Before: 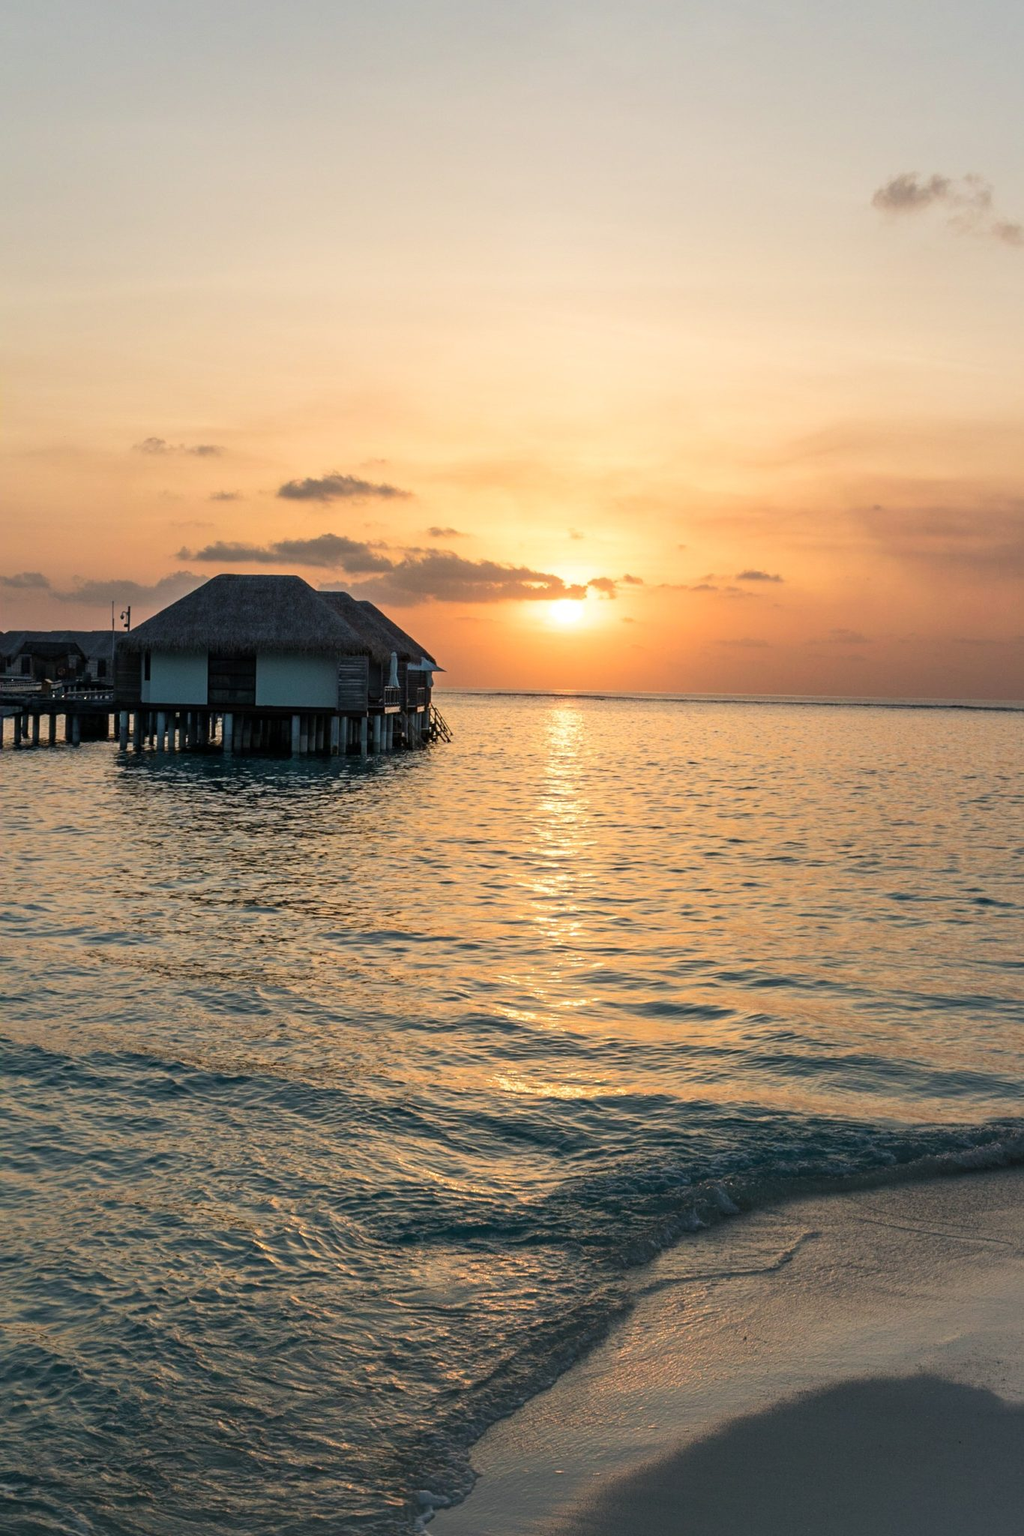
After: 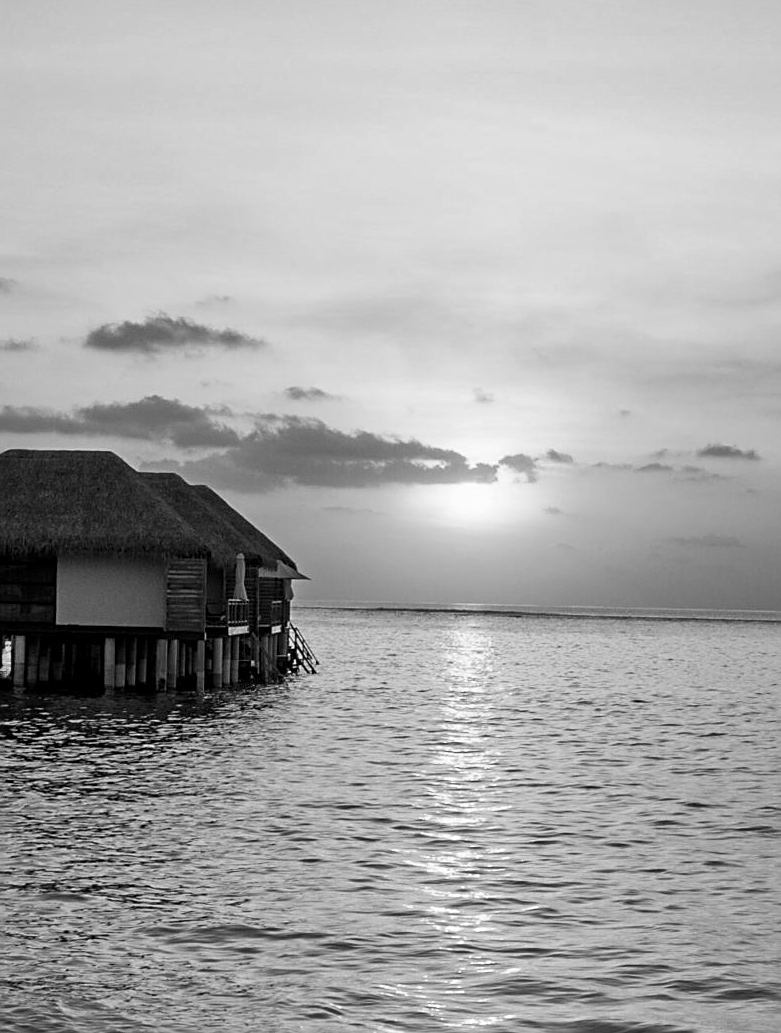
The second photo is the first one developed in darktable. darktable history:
exposure: black level correction 0.002, compensate highlight preservation false
sharpen: amount 0.478
crop: left 20.932%, top 15.471%, right 21.848%, bottom 34.081%
color balance rgb: perceptual saturation grading › global saturation 20%, perceptual saturation grading › highlights -25%, perceptual saturation grading › shadows 25%, global vibrance 50%
shadows and highlights: shadows 49, highlights -41, soften with gaussian
monochrome: on, module defaults
